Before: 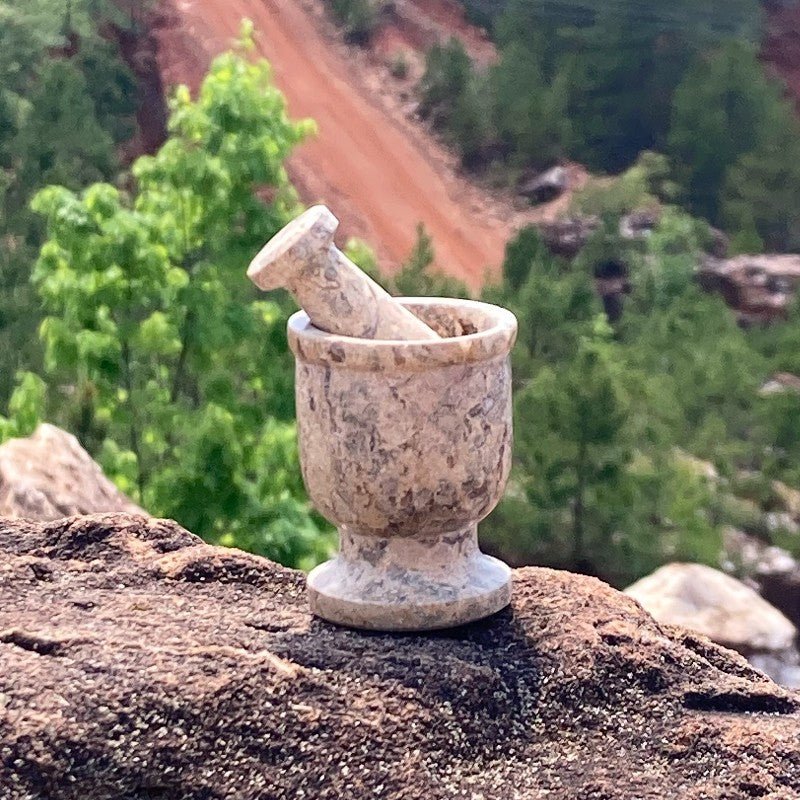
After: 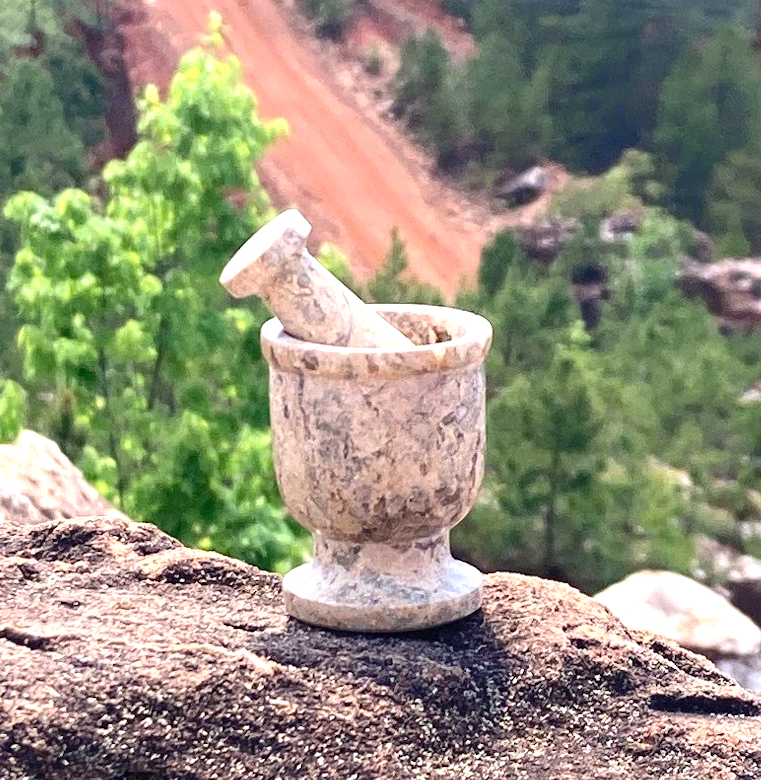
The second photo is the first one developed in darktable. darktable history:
rotate and perspective: rotation 0.074°, lens shift (vertical) 0.096, lens shift (horizontal) -0.041, crop left 0.043, crop right 0.952, crop top 0.024, crop bottom 0.979
exposure: black level correction 0, exposure 0.6 EV, compensate highlight preservation false
